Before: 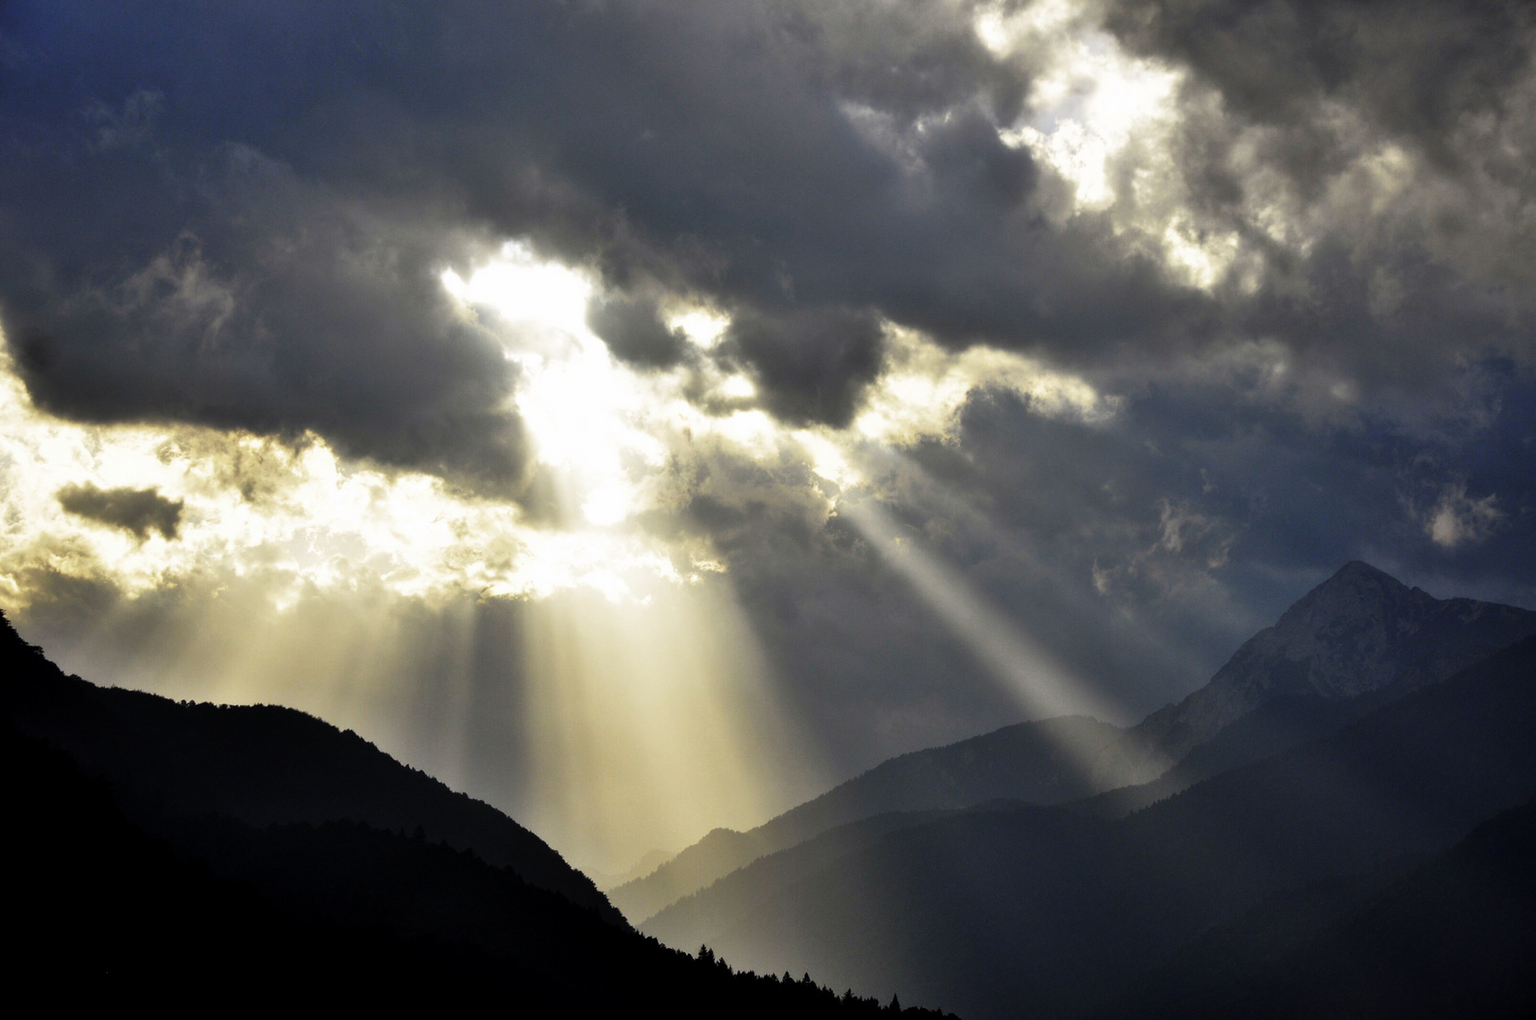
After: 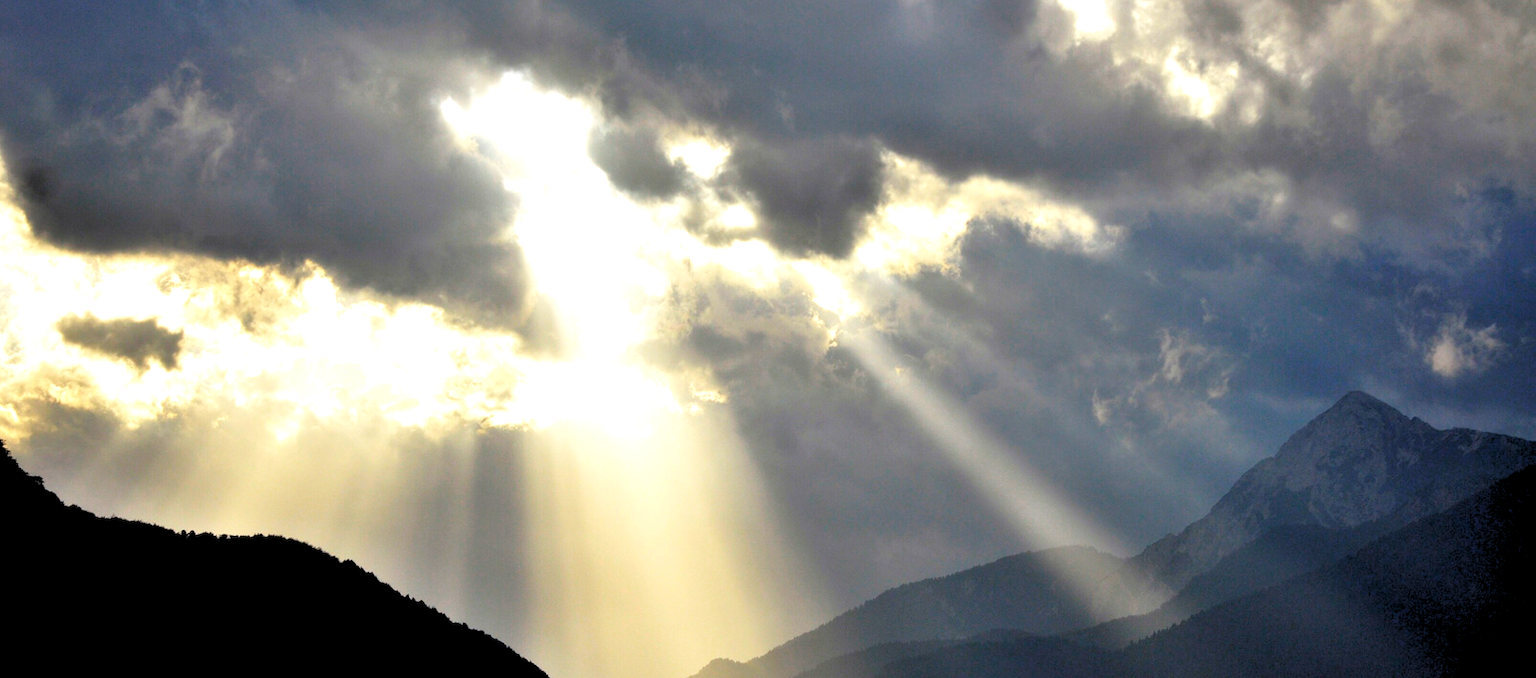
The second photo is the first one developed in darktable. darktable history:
rgb levels: preserve colors sum RGB, levels [[0.038, 0.433, 0.934], [0, 0.5, 1], [0, 0.5, 1]]
crop: top 16.727%, bottom 16.727%
exposure: exposure 0.781 EV, compensate highlight preservation false
